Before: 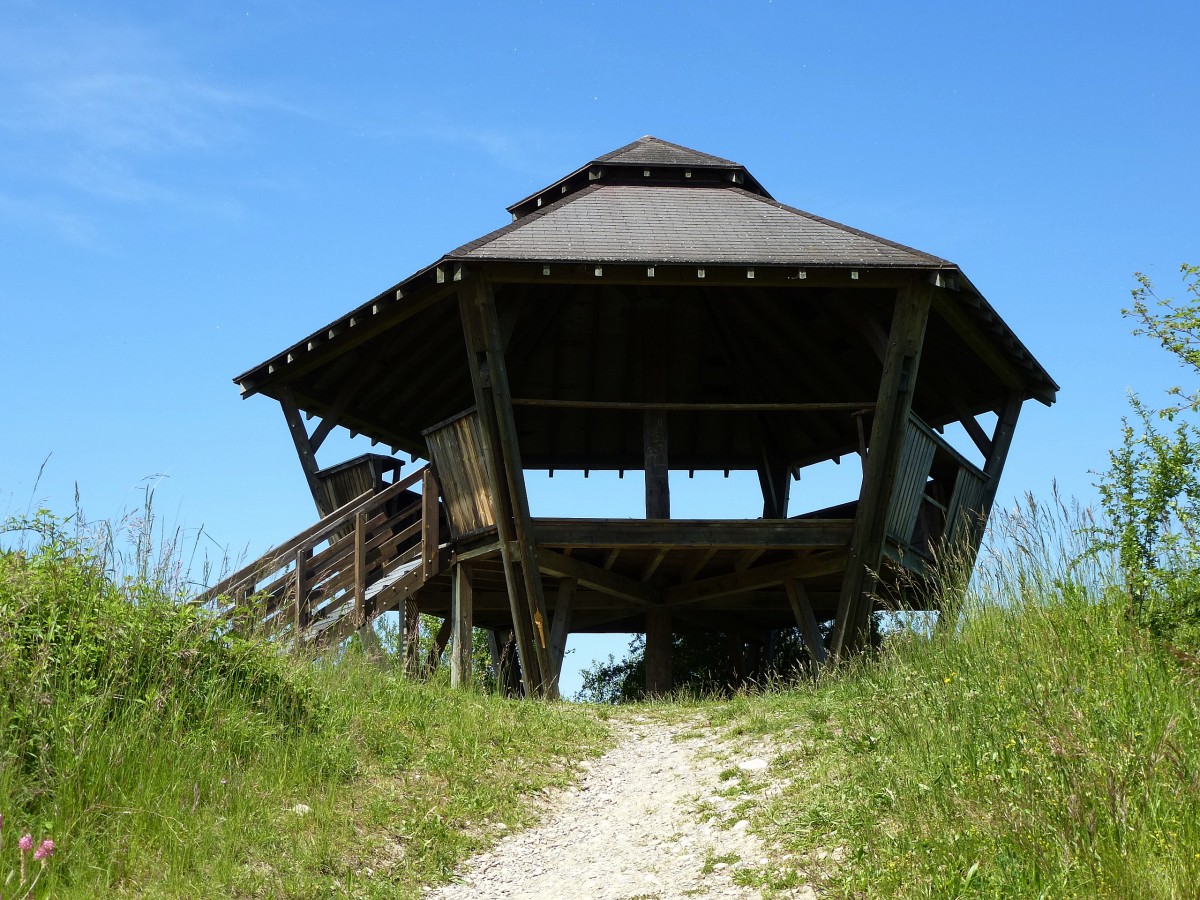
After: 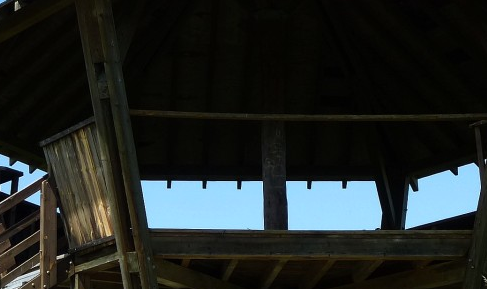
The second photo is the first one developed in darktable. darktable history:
crop: left 31.907%, top 32.119%, right 27.456%, bottom 35.73%
tone equalizer: on, module defaults
